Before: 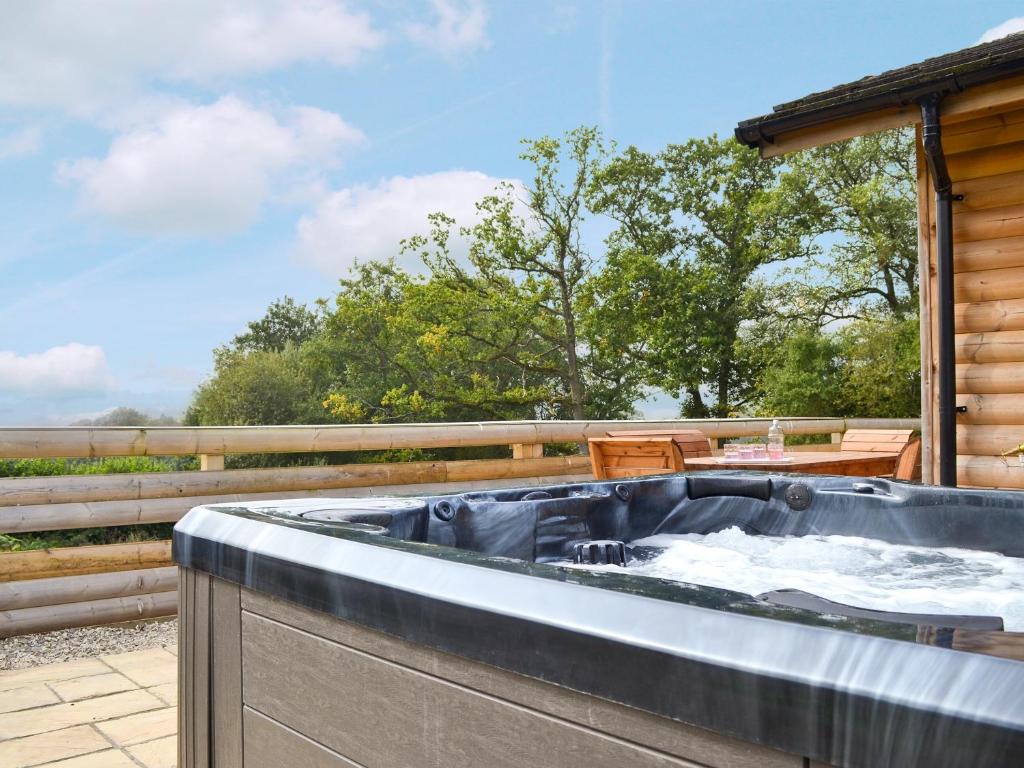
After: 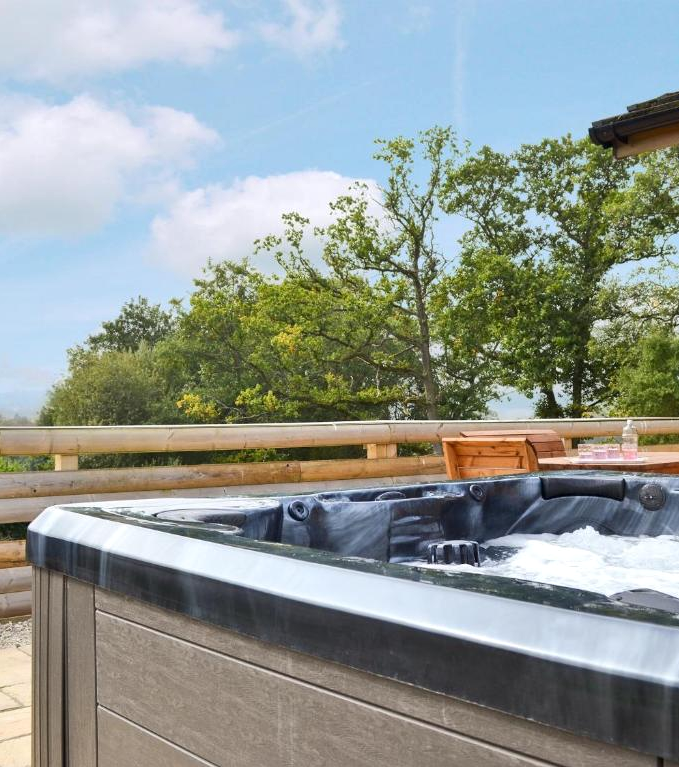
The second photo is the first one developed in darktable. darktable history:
crop and rotate: left 14.296%, right 19.374%
local contrast: mode bilateral grid, contrast 21, coarseness 49, detail 119%, midtone range 0.2
